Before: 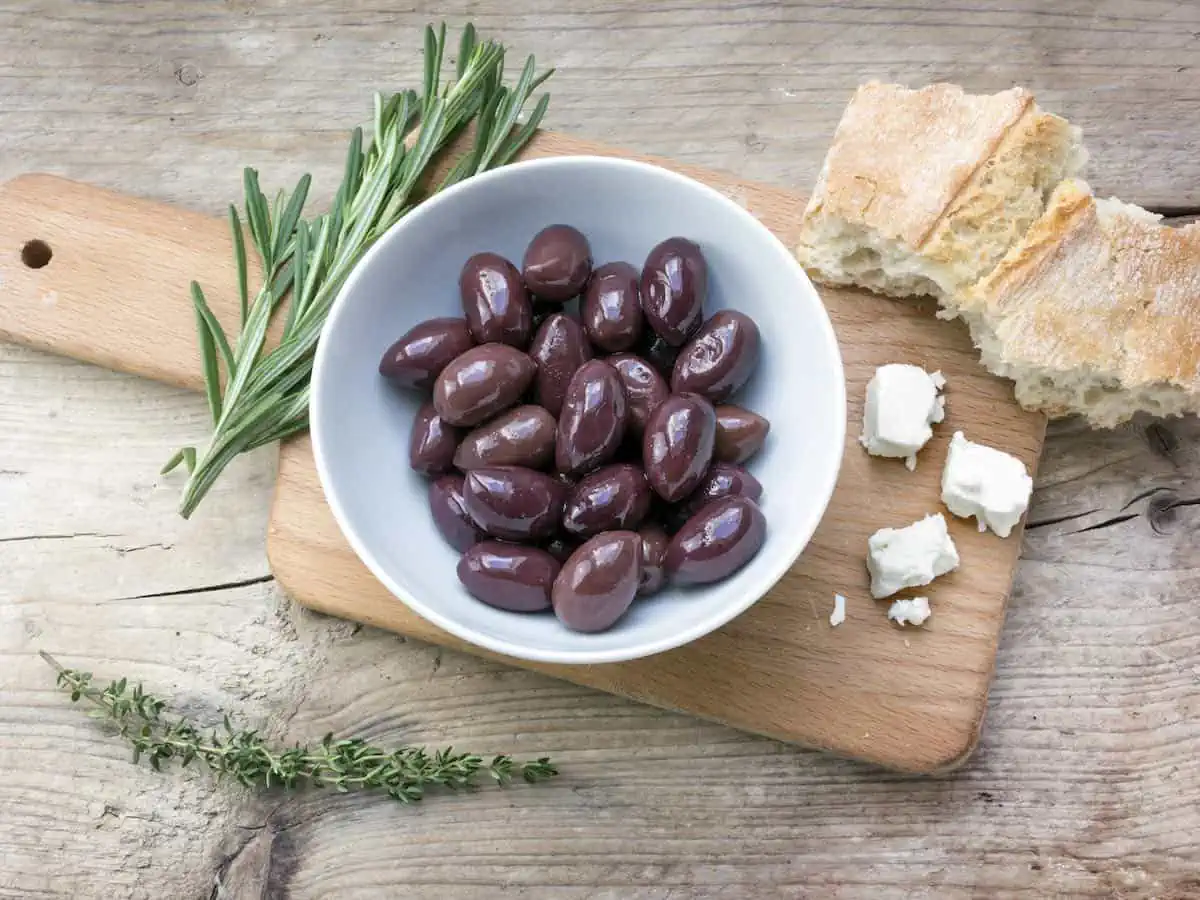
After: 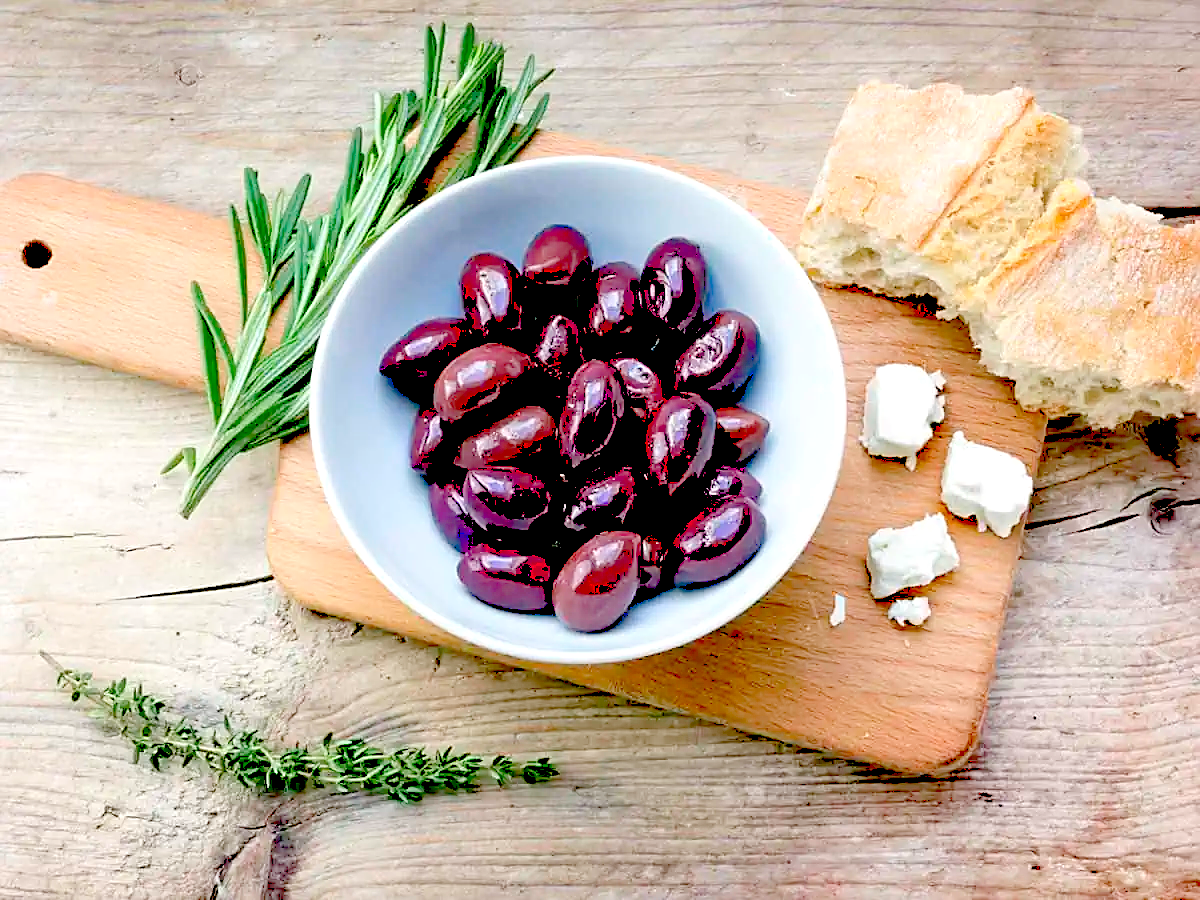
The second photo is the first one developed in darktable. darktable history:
levels: levels [0, 0.397, 0.955]
exposure: black level correction 0.057, compensate highlight preservation false
sharpen: on, module defaults
